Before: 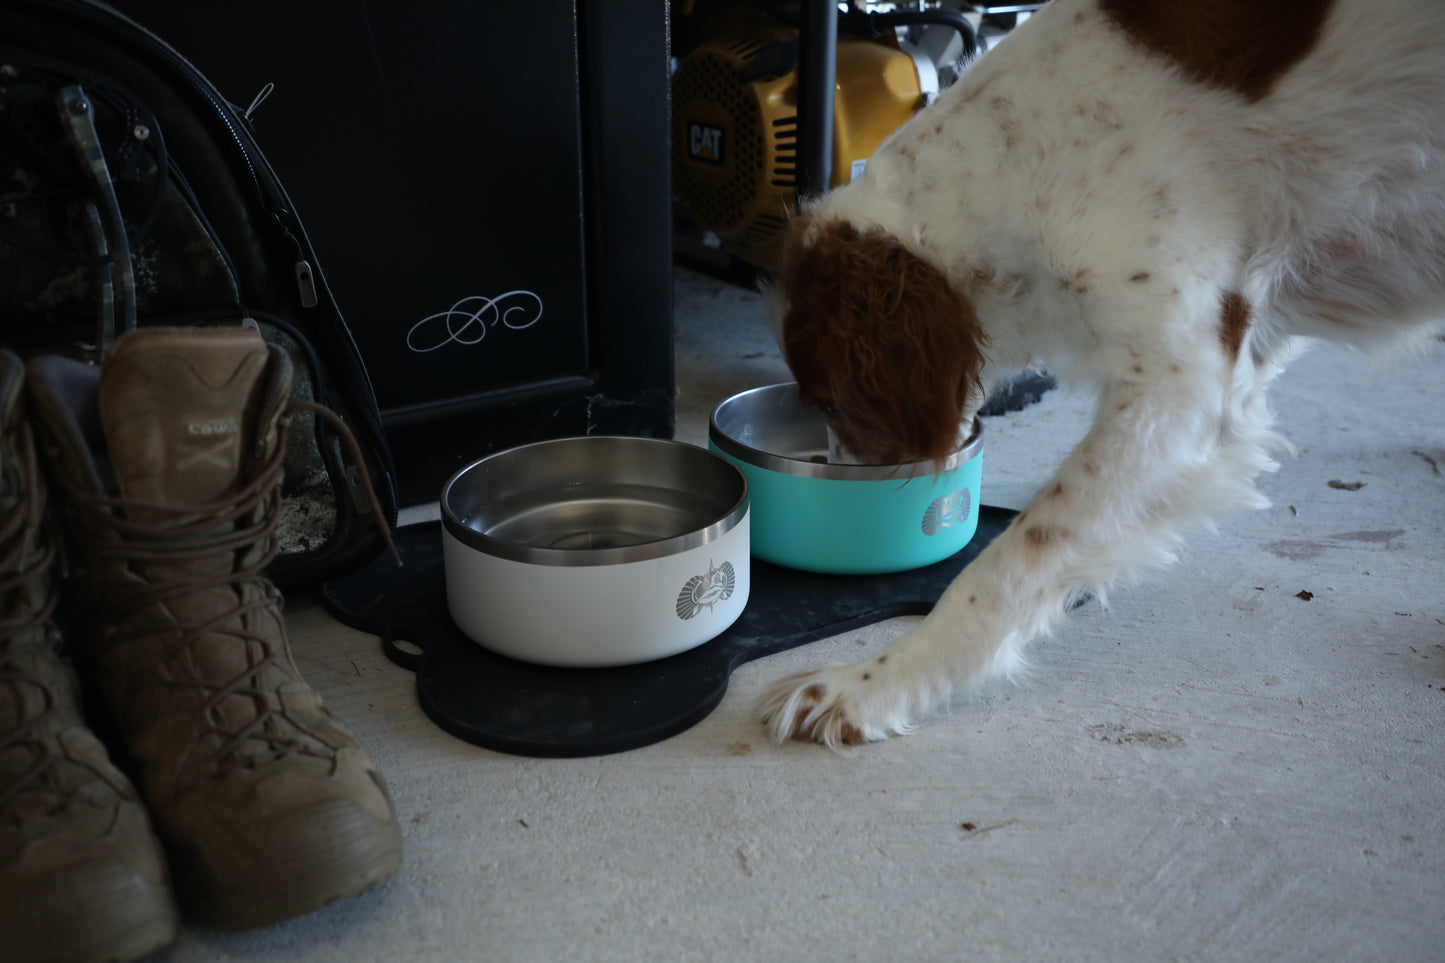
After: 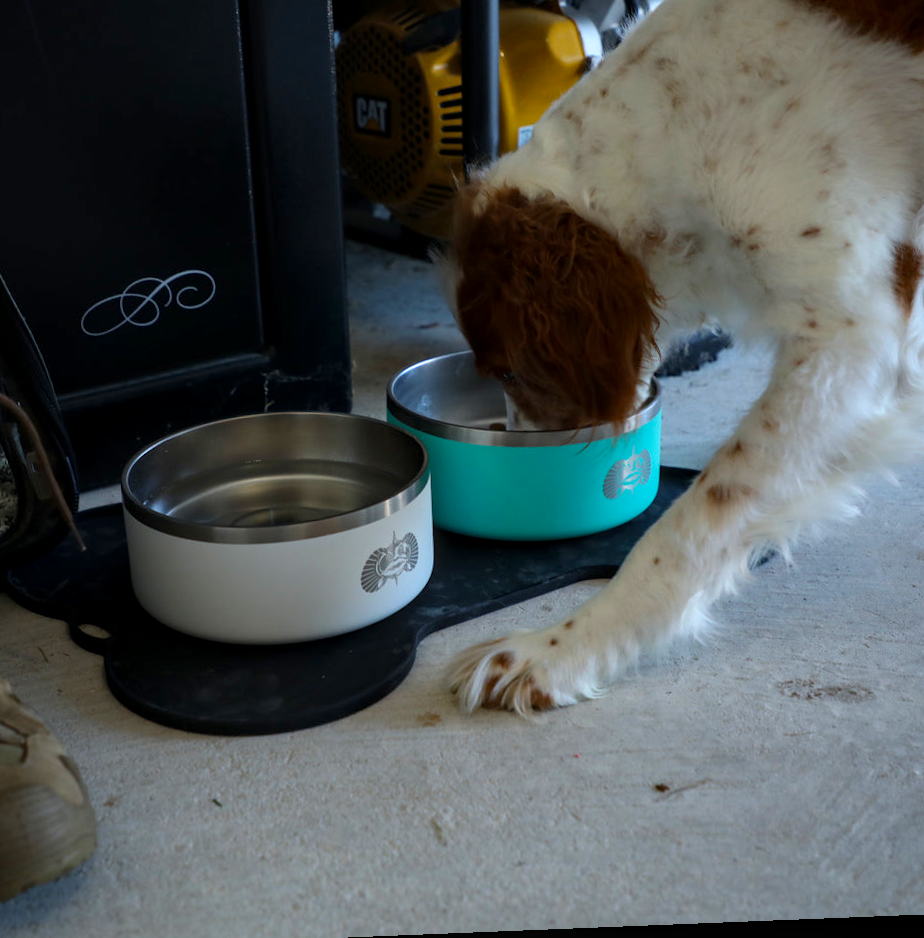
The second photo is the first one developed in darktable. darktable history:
crop and rotate: left 22.918%, top 5.629%, right 14.711%, bottom 2.247%
local contrast: on, module defaults
color balance rgb: perceptual saturation grading › global saturation 30%, global vibrance 20%
rotate and perspective: rotation -2.29°, automatic cropping off
